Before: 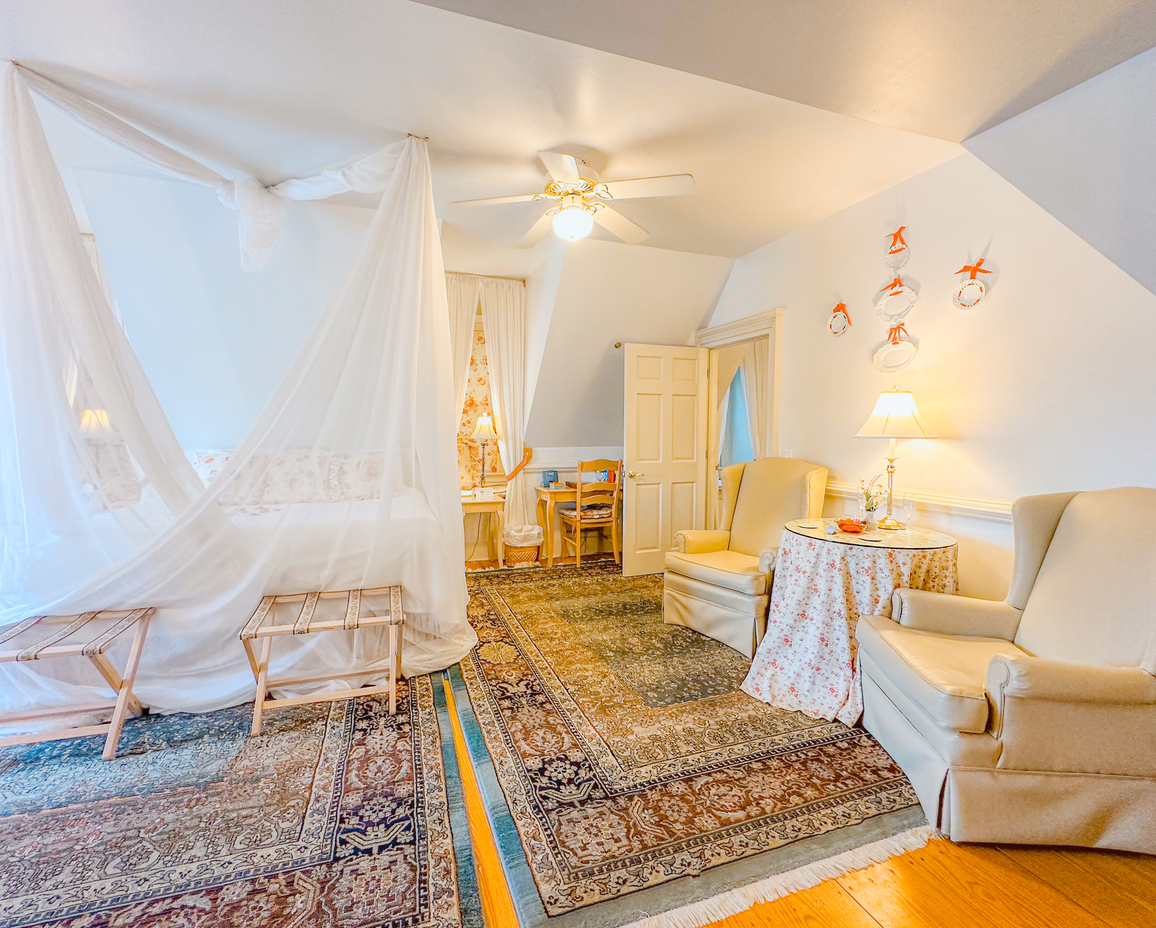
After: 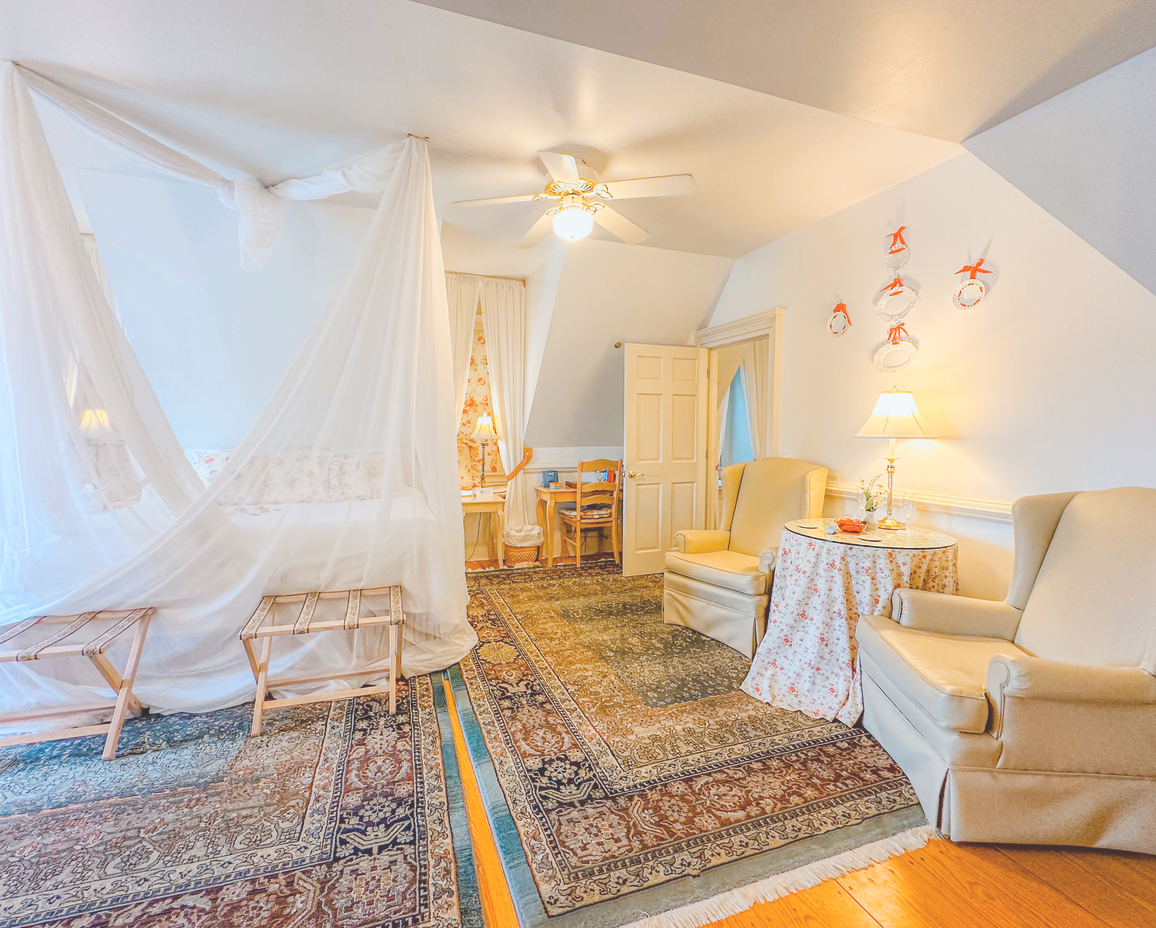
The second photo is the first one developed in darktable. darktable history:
color zones: curves: ch1 [(0, 0.513) (0.143, 0.524) (0.286, 0.511) (0.429, 0.506) (0.571, 0.503) (0.714, 0.503) (0.857, 0.508) (1, 0.513)]
exposure: black level correction -0.028, compensate highlight preservation false
